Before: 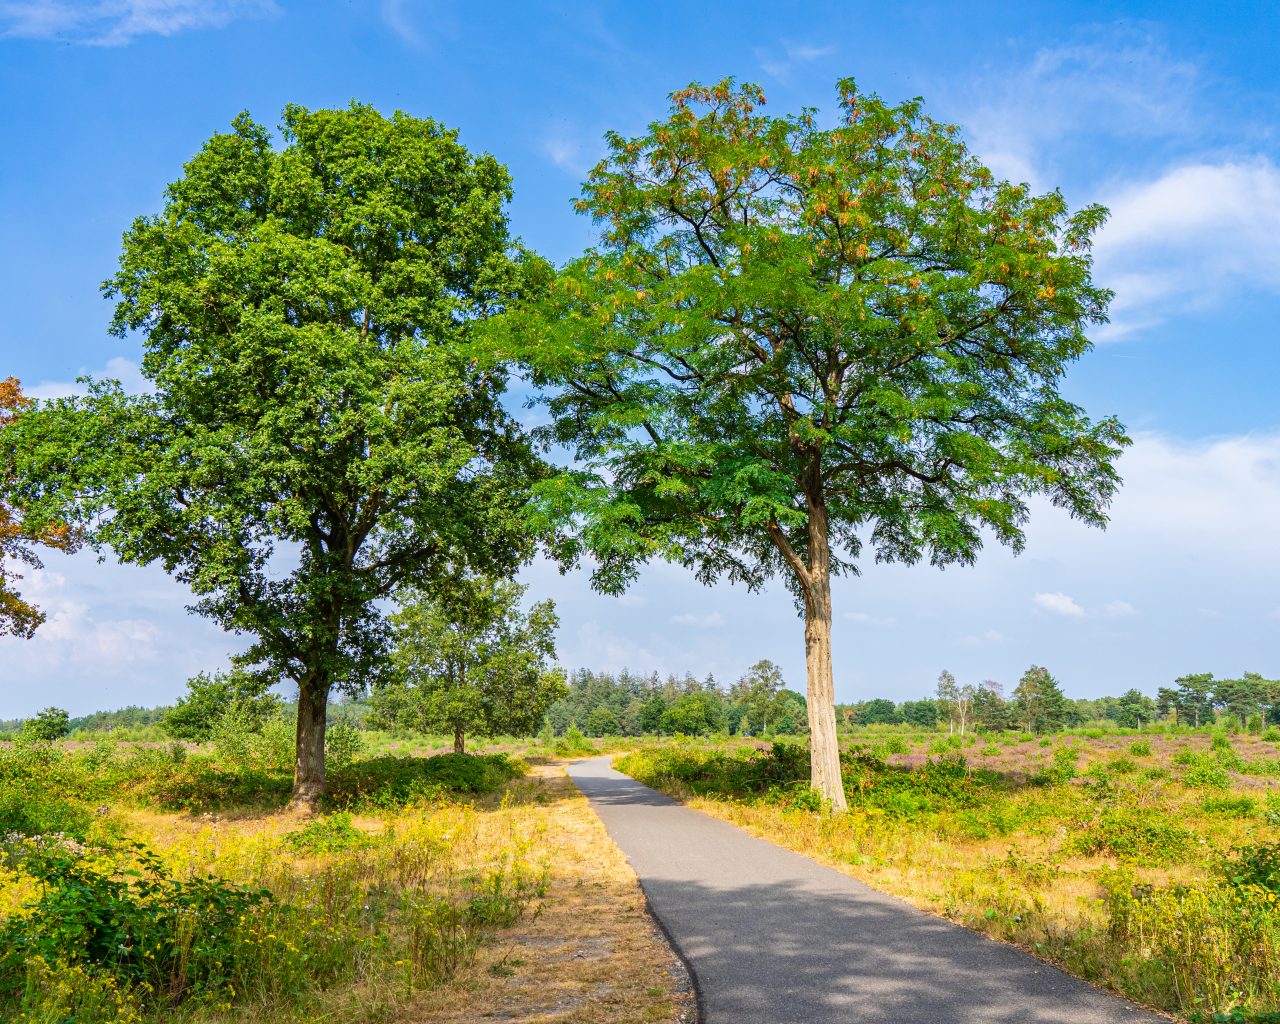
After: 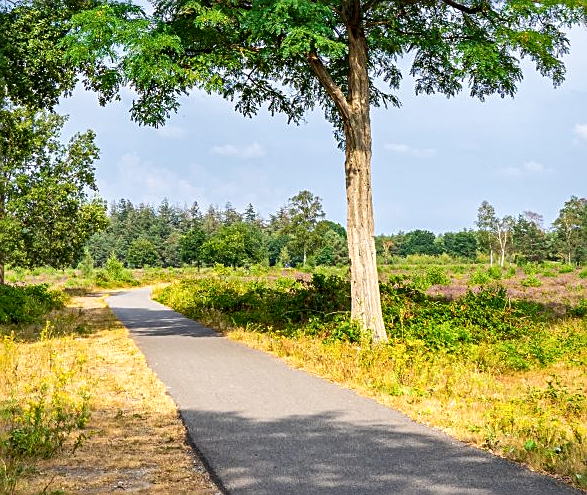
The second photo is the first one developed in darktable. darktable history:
sharpen: on, module defaults
crop: left 35.976%, top 45.819%, right 18.162%, bottom 5.807%
local contrast: mode bilateral grid, contrast 25, coarseness 60, detail 151%, midtone range 0.2
exposure: compensate highlight preservation false
